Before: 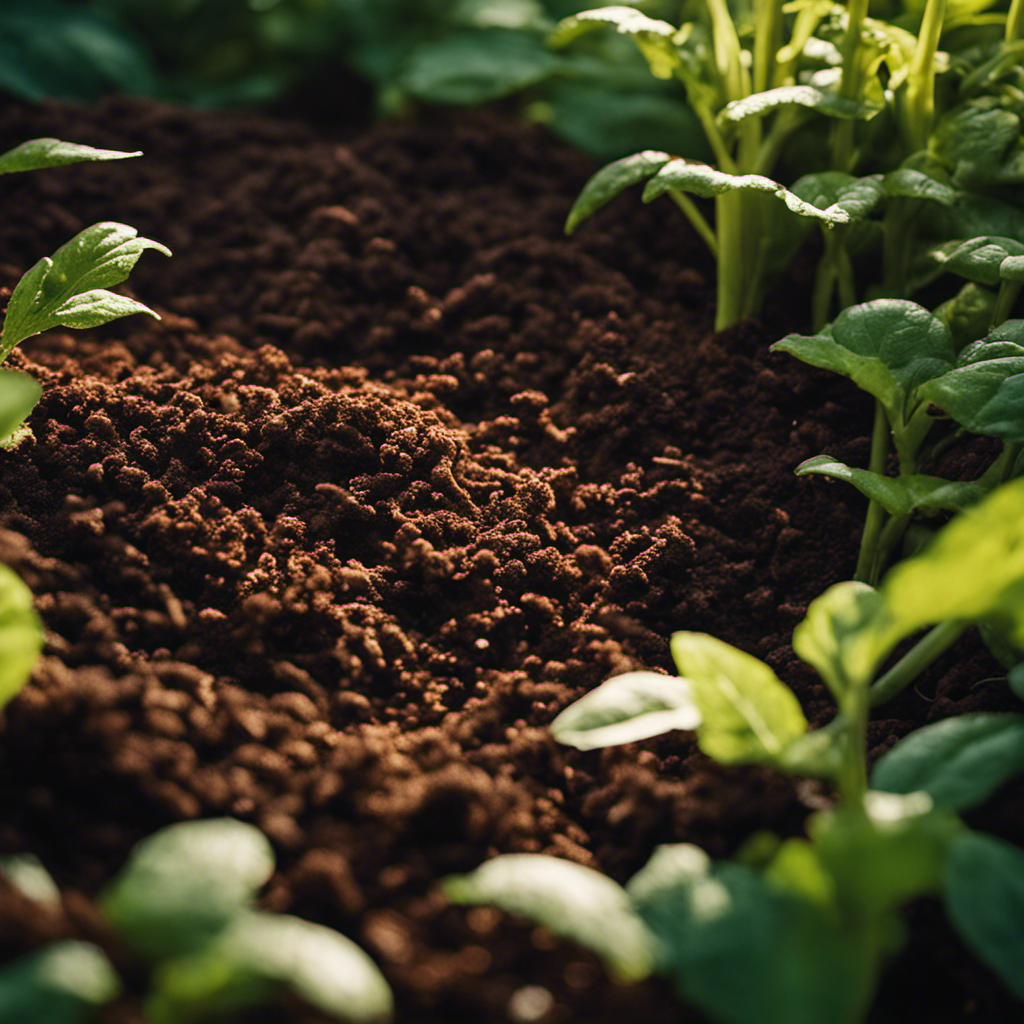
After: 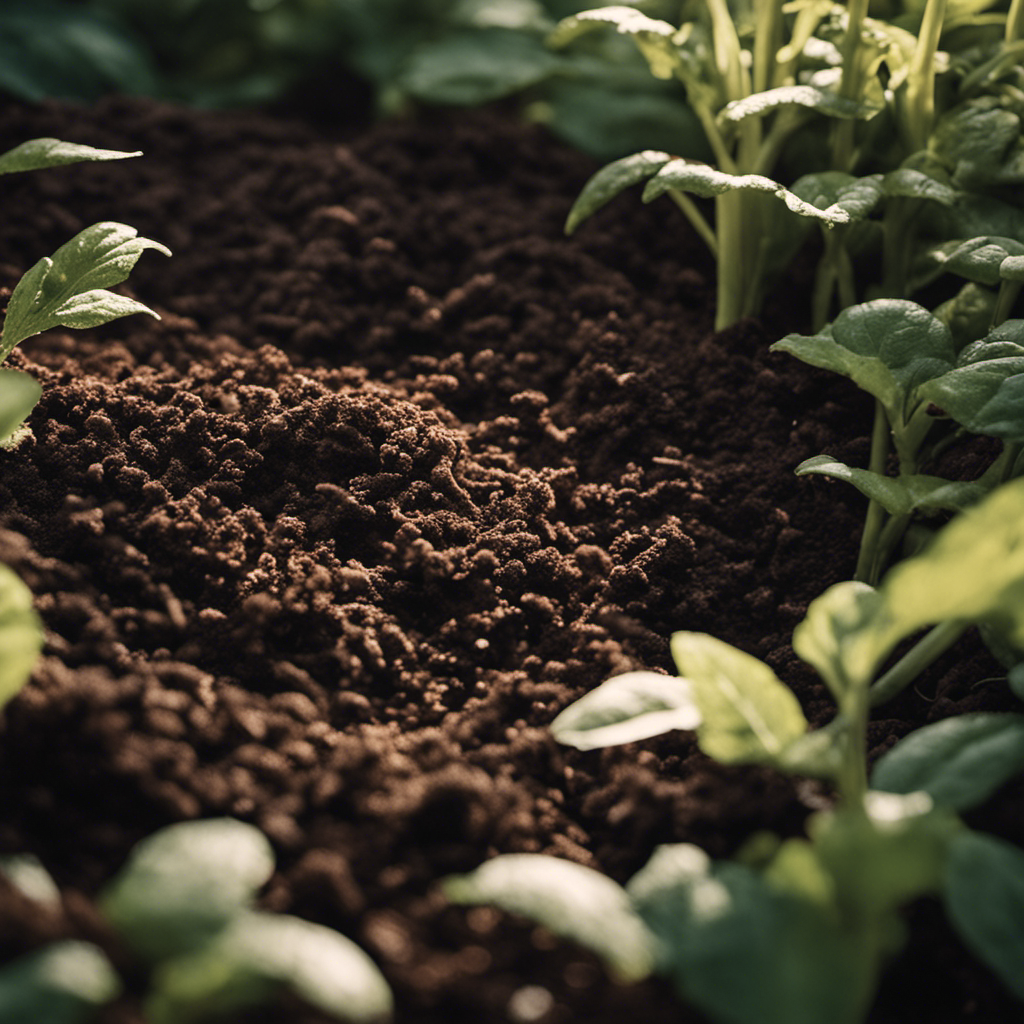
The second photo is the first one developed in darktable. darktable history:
color correction: highlights a* 5.49, highlights b* 5.25, saturation 0.626
